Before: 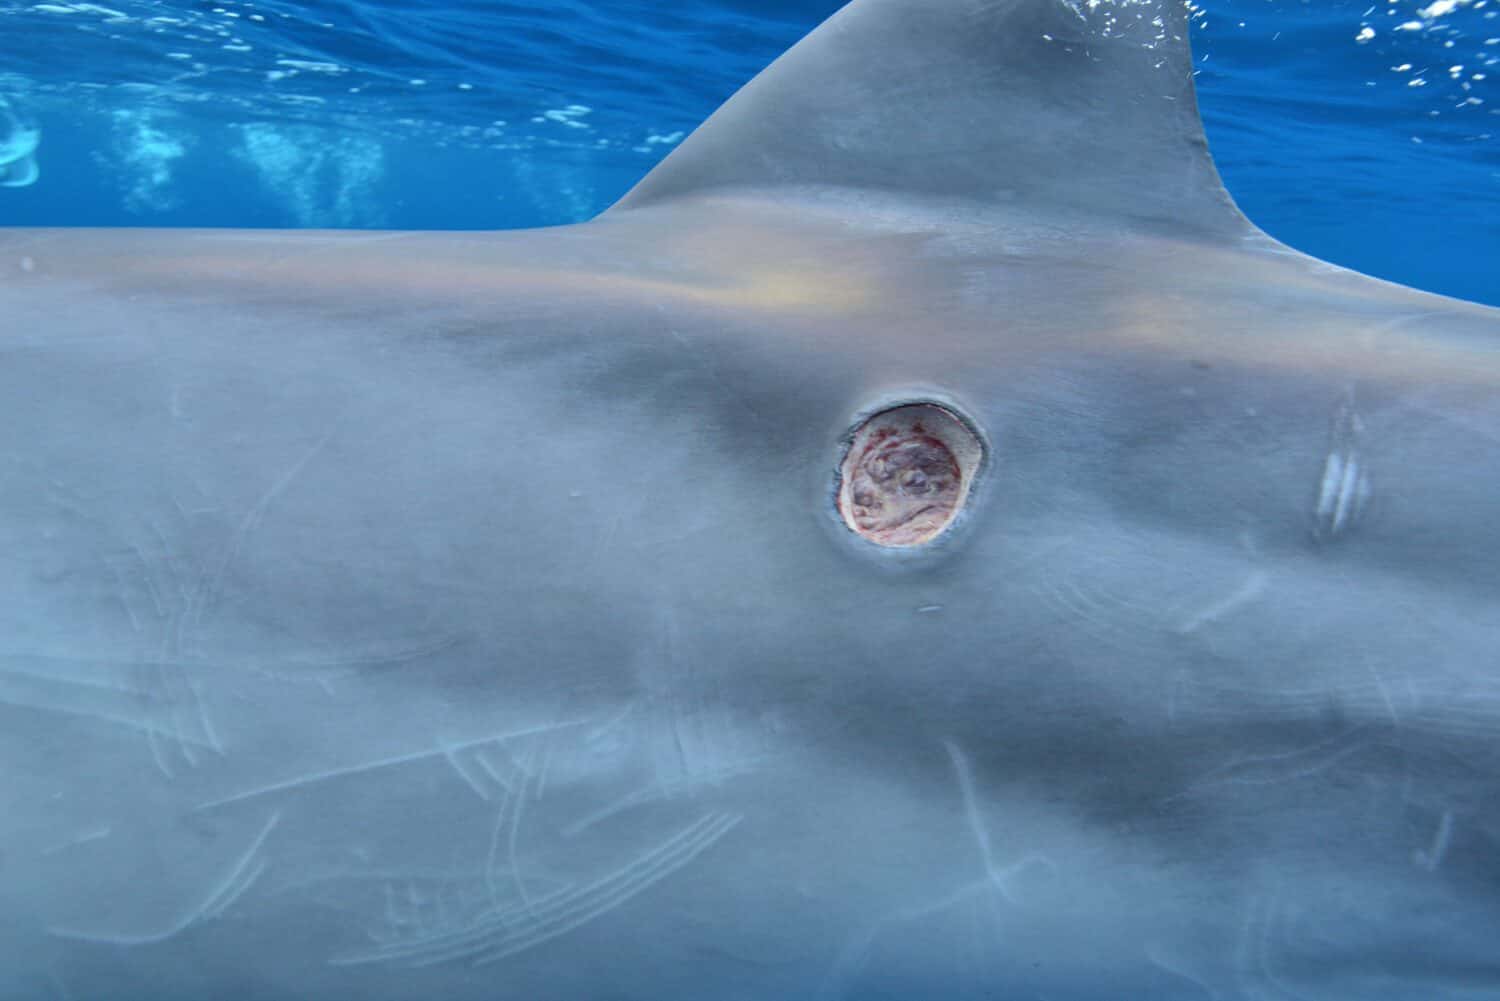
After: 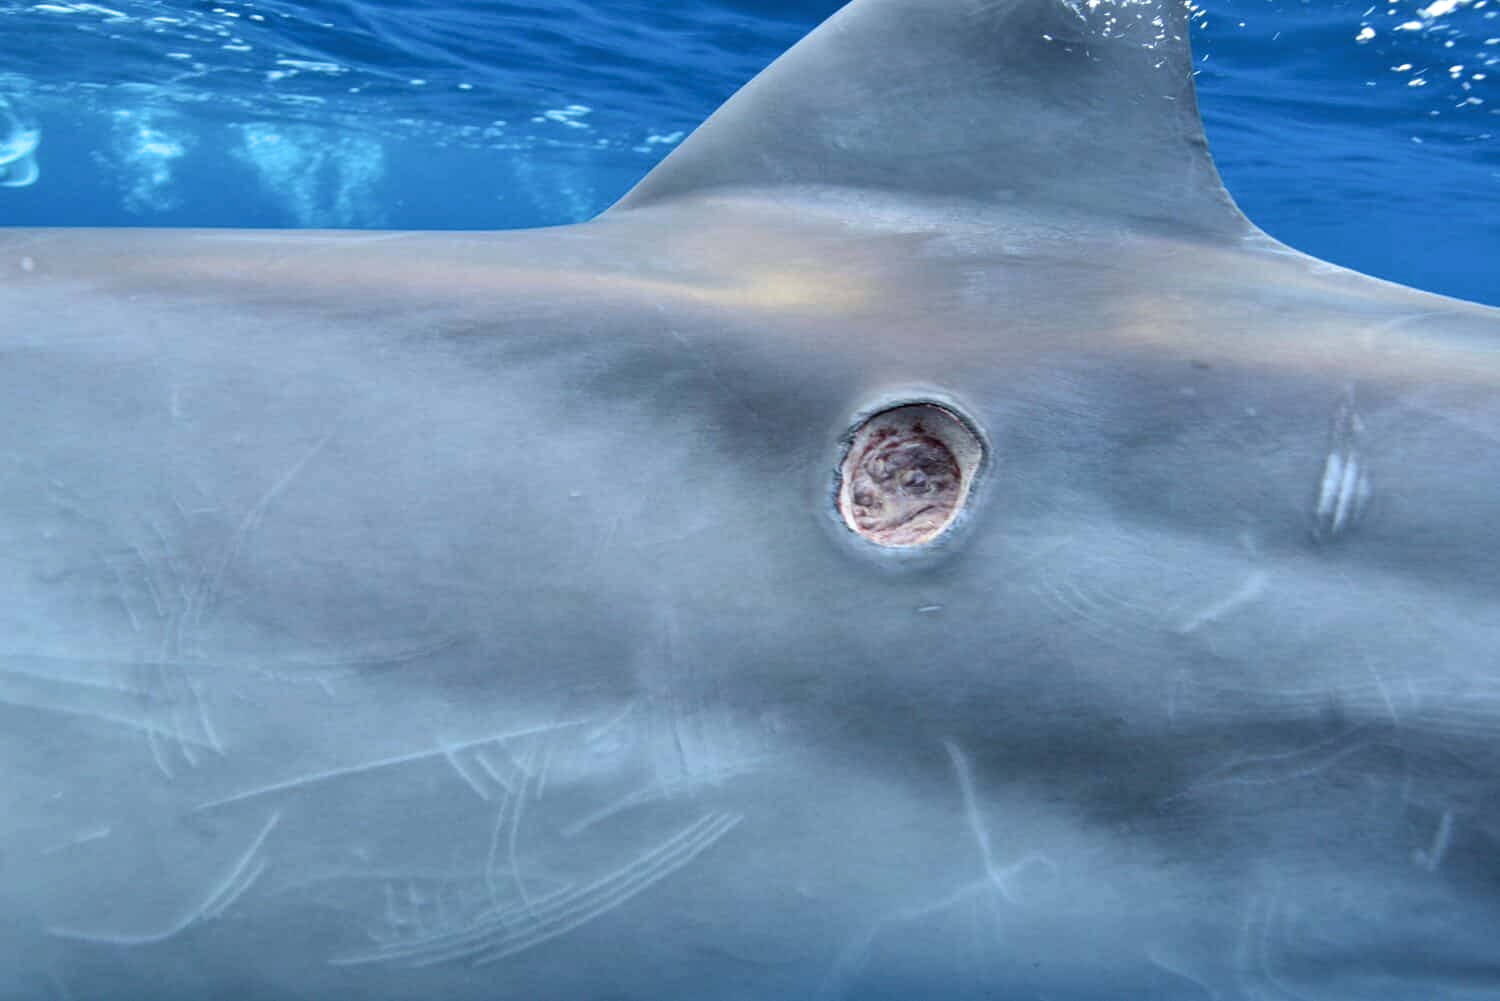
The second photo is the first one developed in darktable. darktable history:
filmic rgb: black relative exposure -8.22 EV, white relative exposure 2.2 EV, target white luminance 99.998%, hardness 7.19, latitude 75.1%, contrast 1.321, highlights saturation mix -2.7%, shadows ↔ highlights balance 29.86%
